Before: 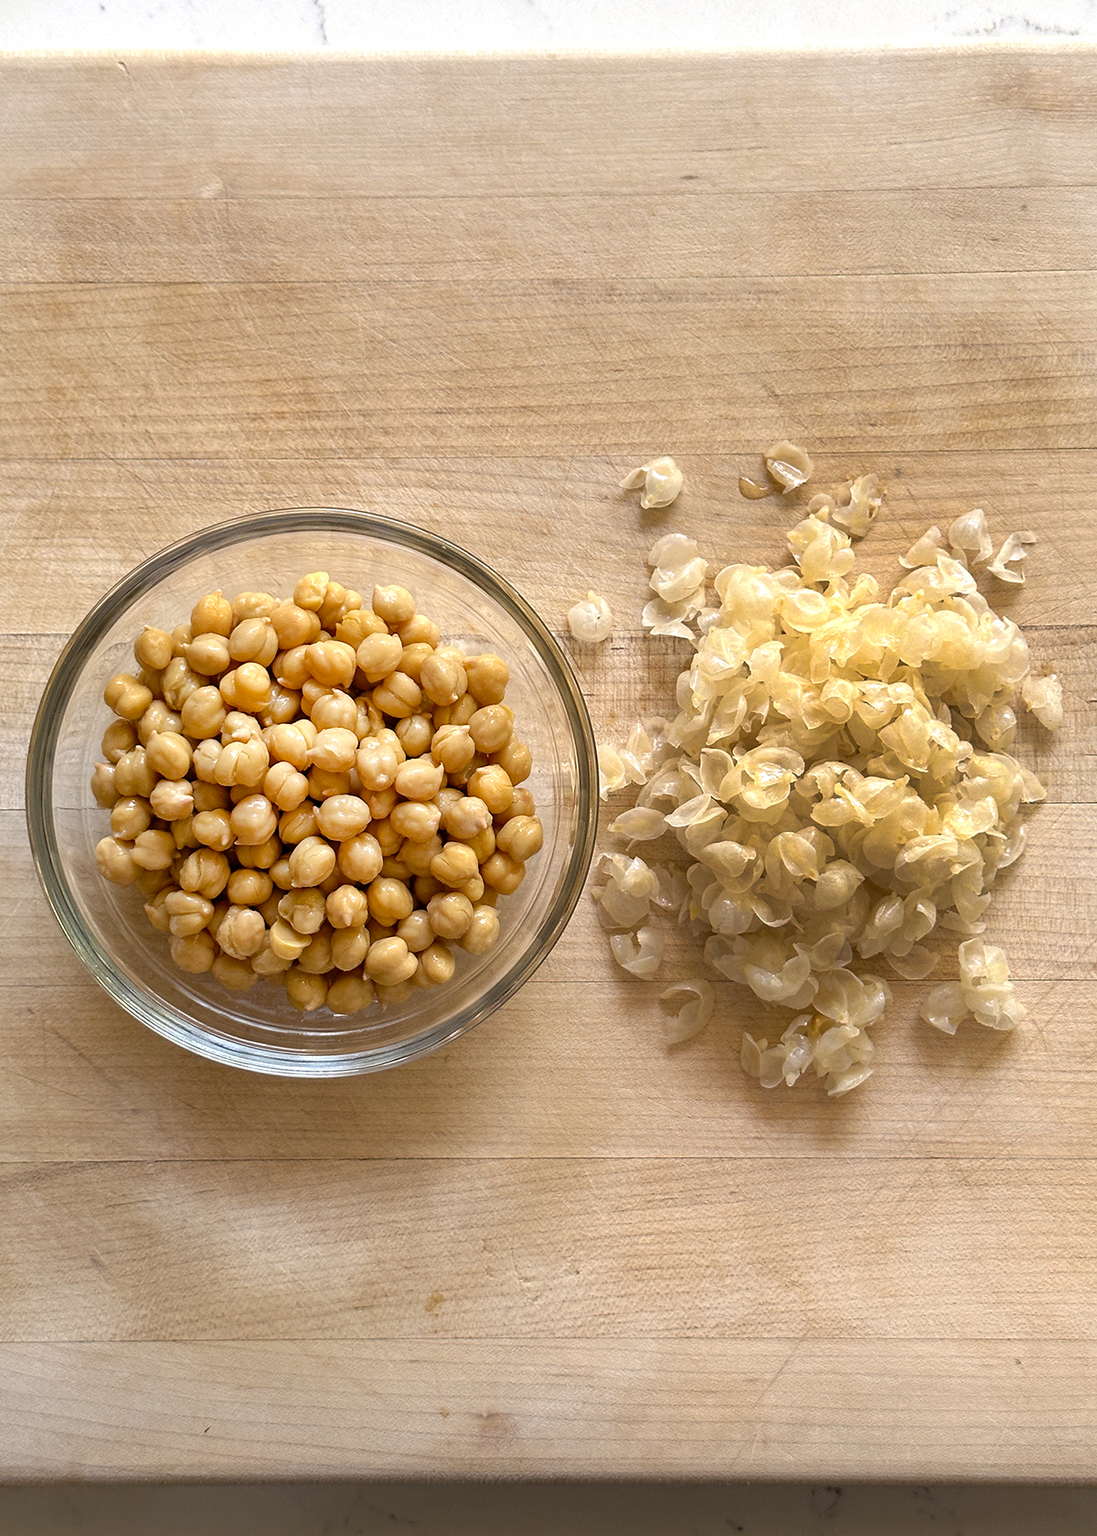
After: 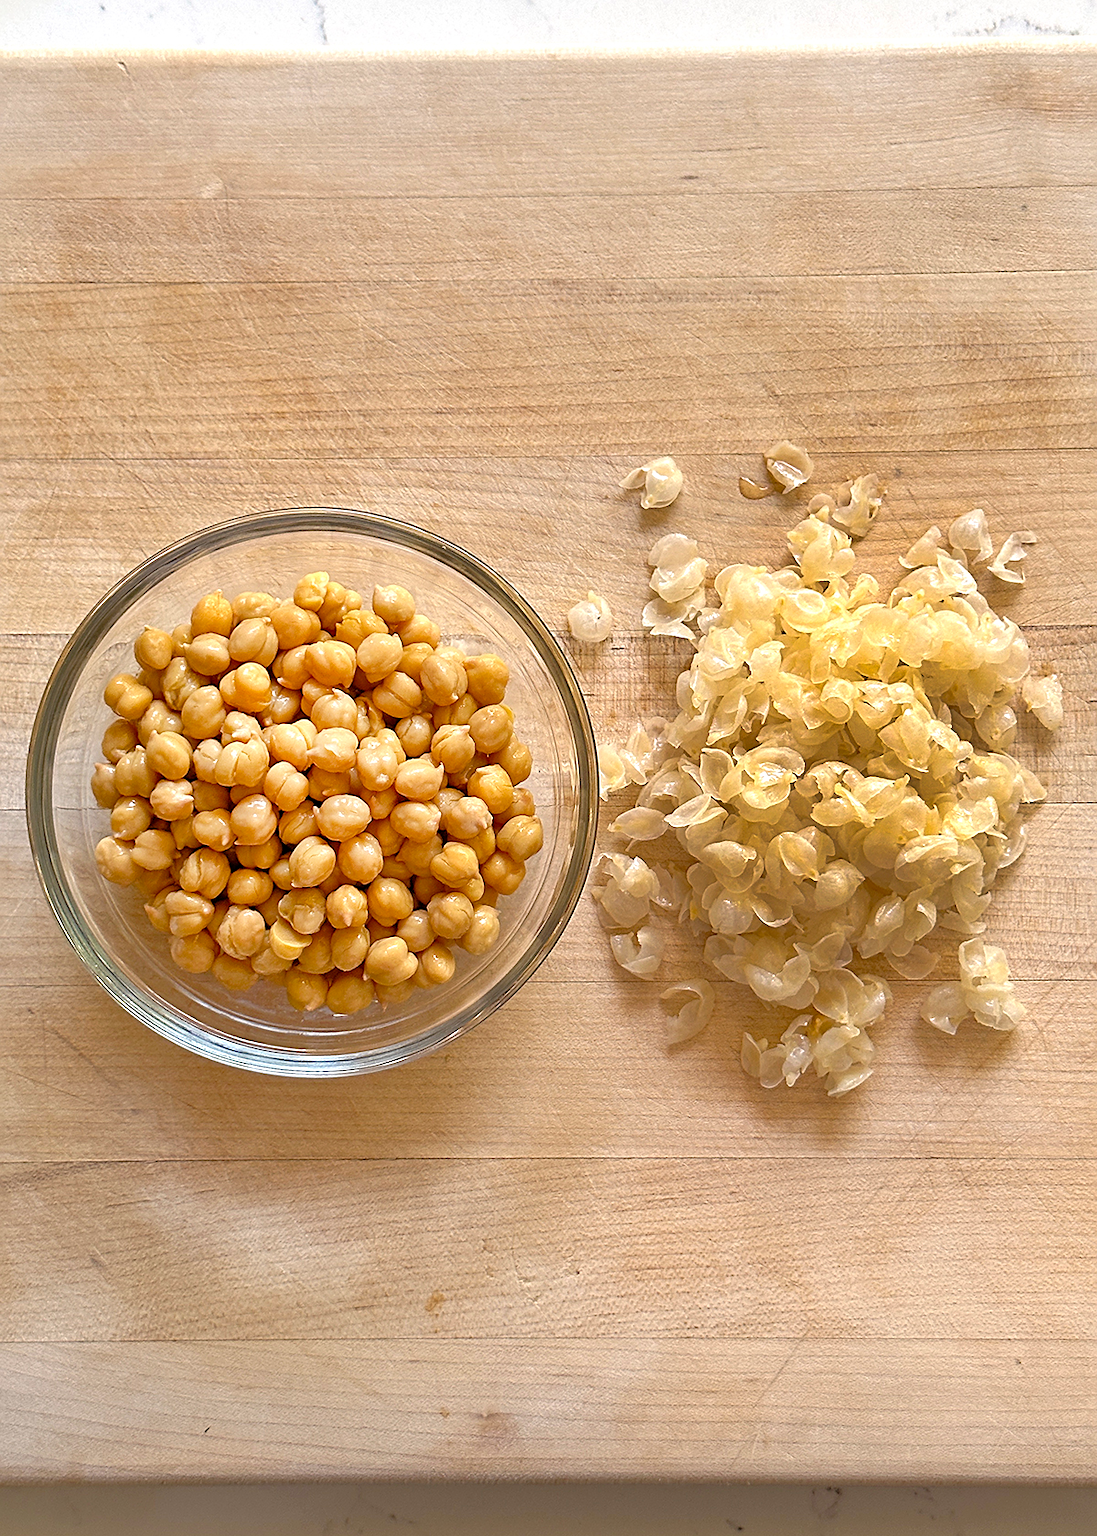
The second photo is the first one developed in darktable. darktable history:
tone equalizer: -7 EV 0.155 EV, -6 EV 0.633 EV, -5 EV 1.14 EV, -4 EV 1.33 EV, -3 EV 1.12 EV, -2 EV 0.6 EV, -1 EV 0.166 EV
sharpen: on, module defaults
